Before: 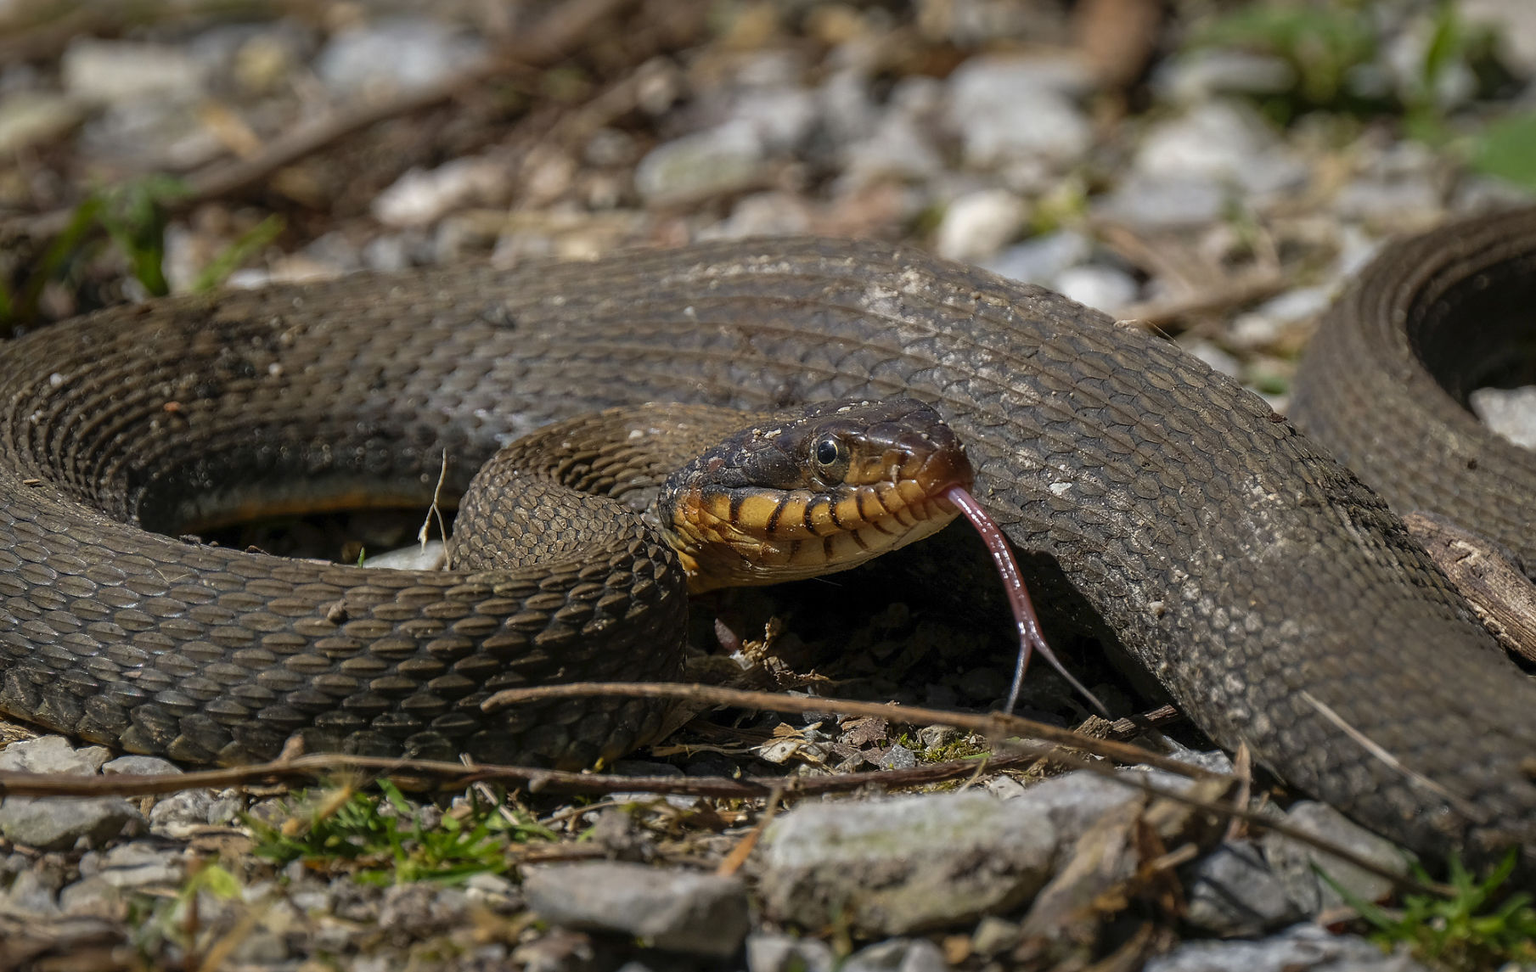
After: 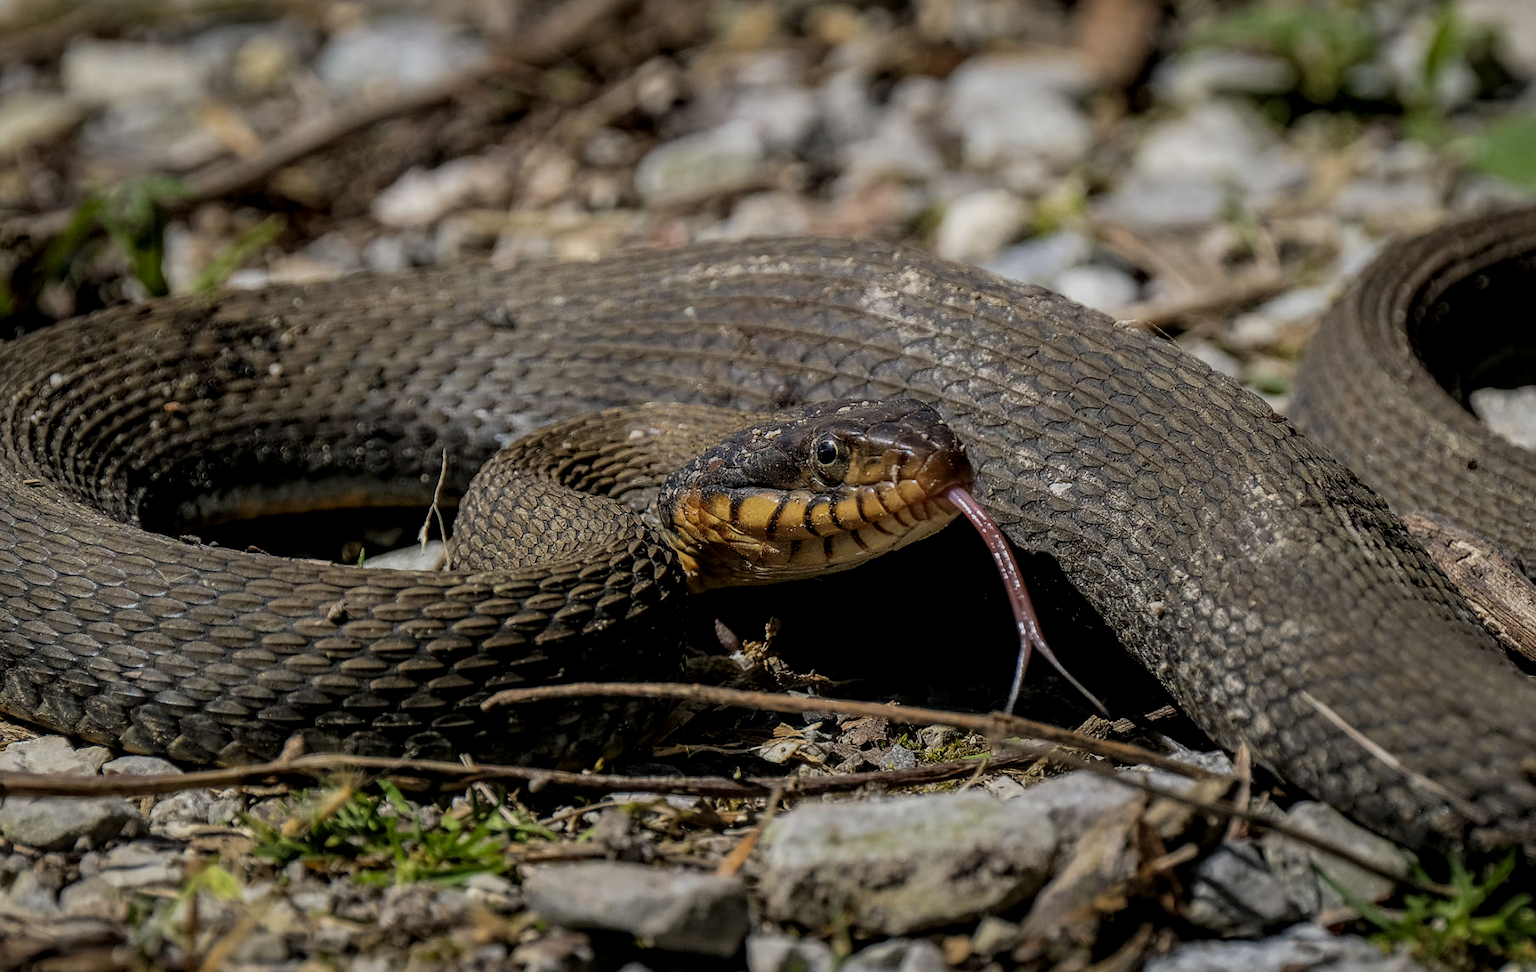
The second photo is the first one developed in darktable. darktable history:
local contrast: on, module defaults
filmic rgb: black relative exposure -7.65 EV, white relative exposure 4.56 EV, hardness 3.61, color science v6 (2022)
